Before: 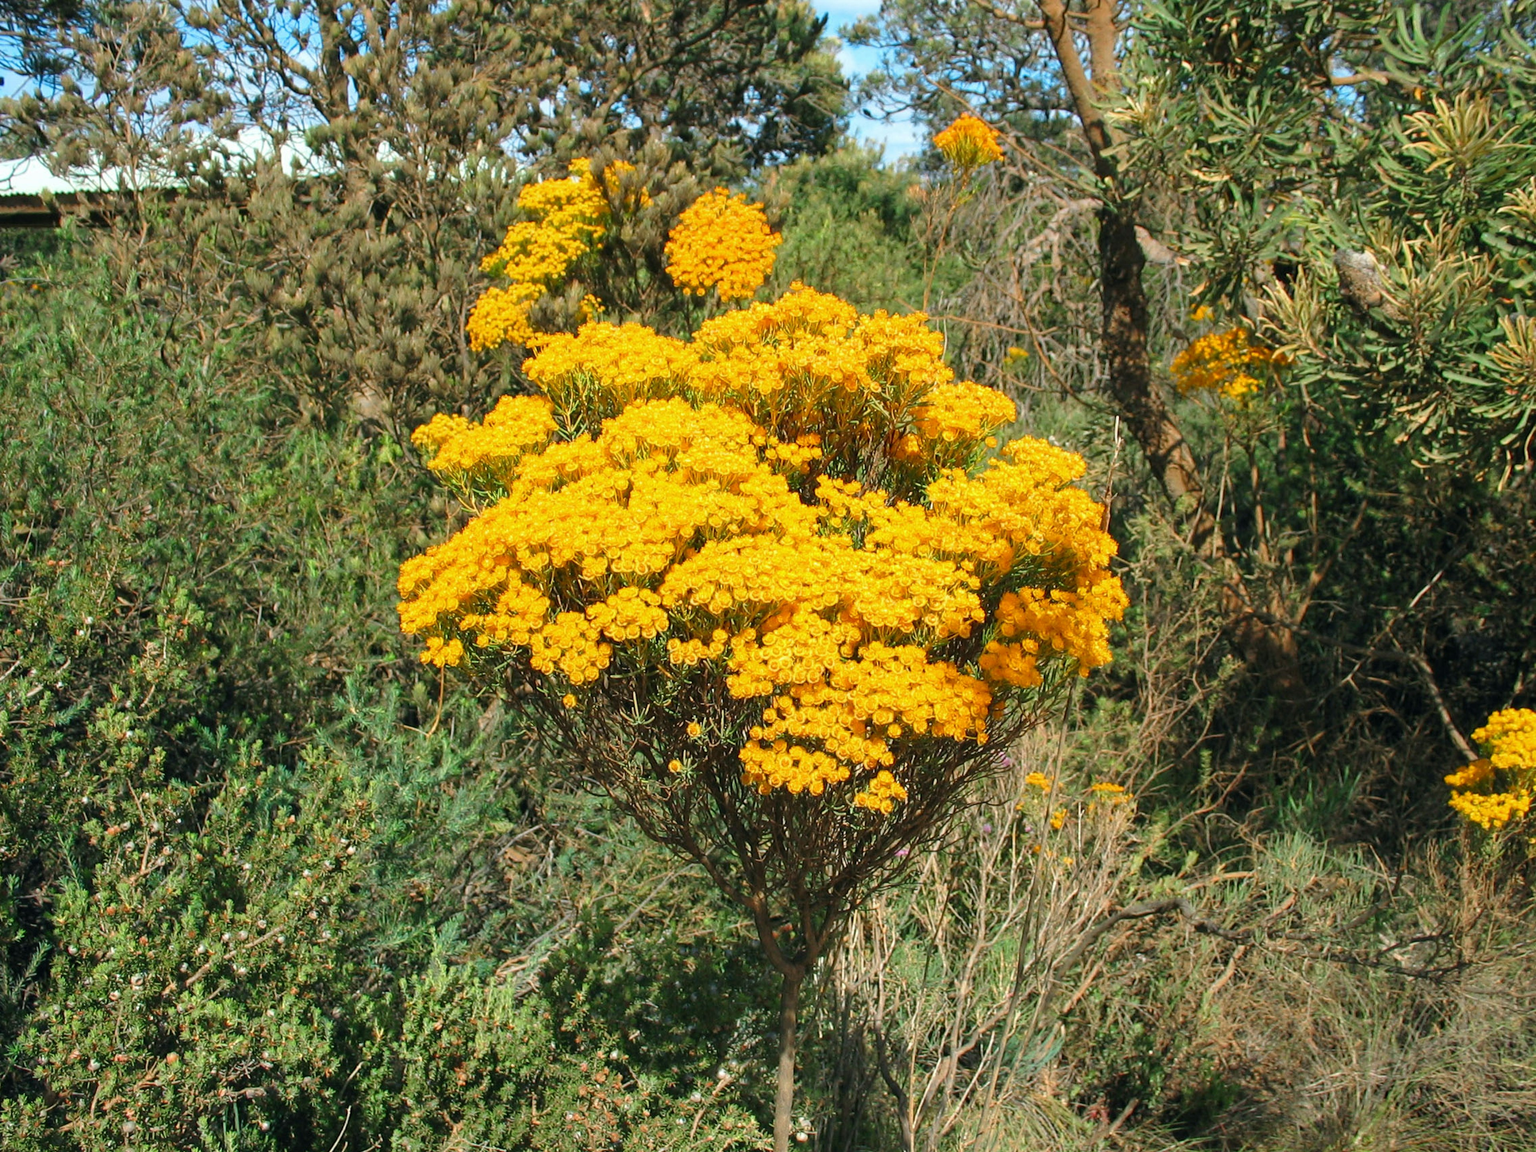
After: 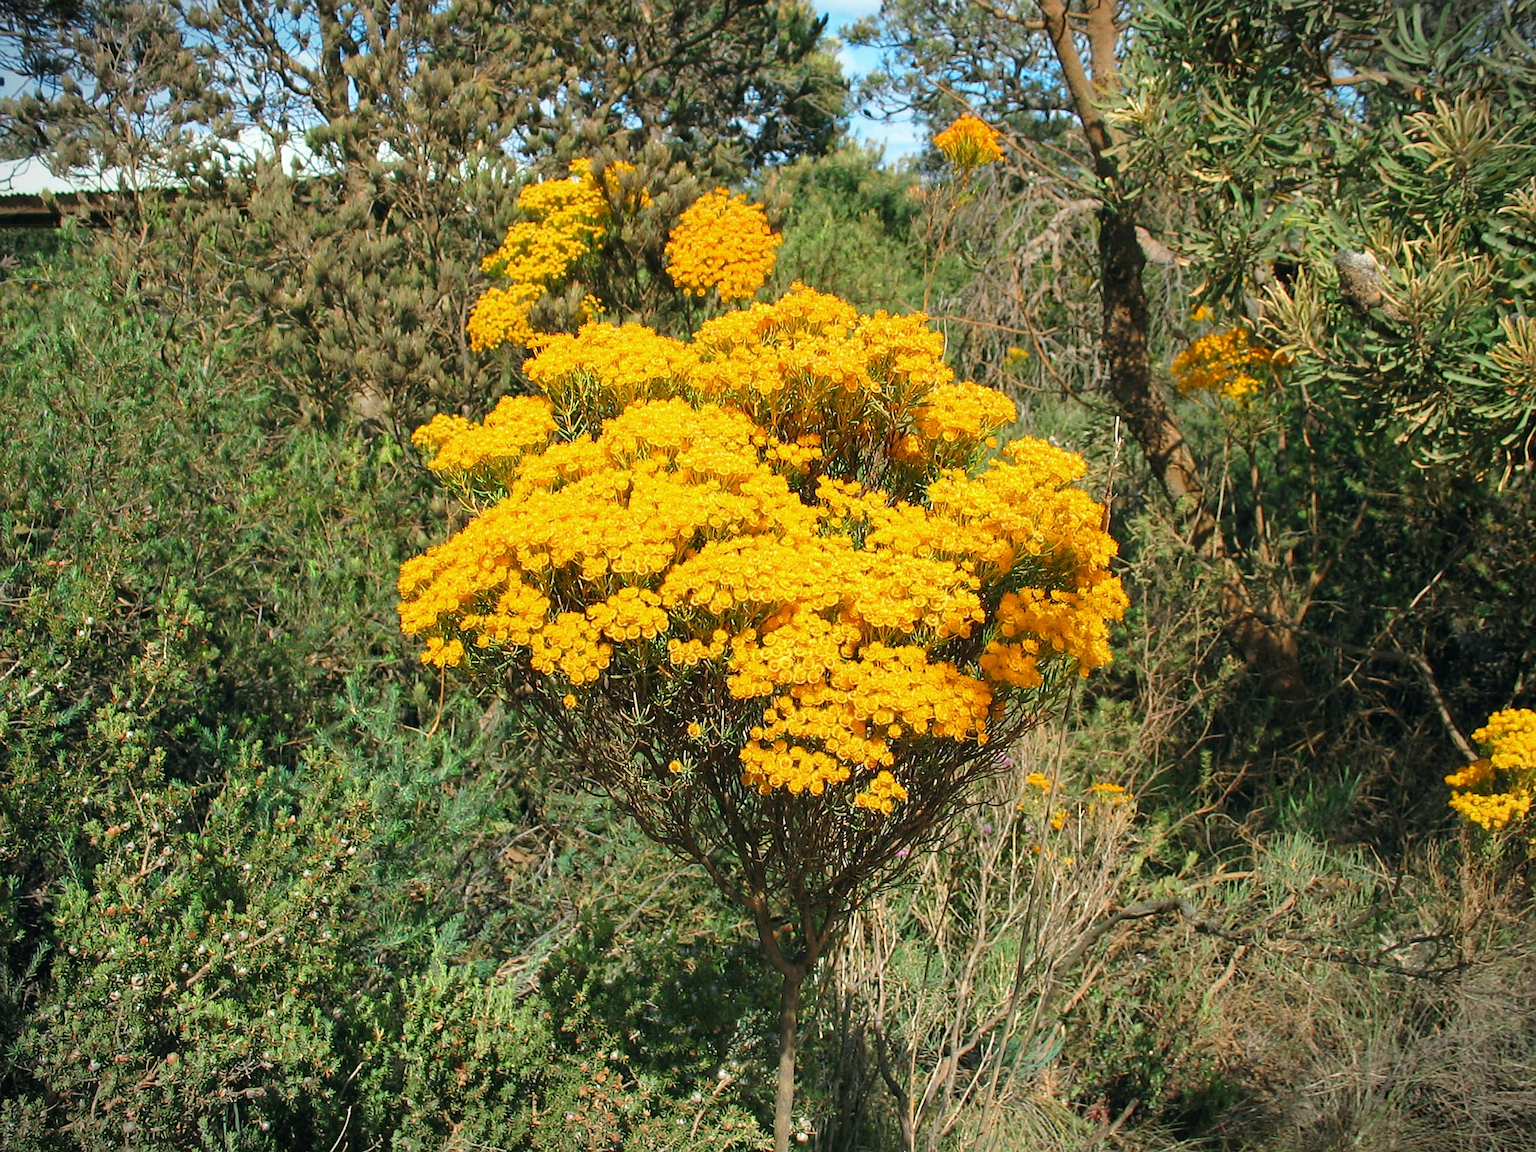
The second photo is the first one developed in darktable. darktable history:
sharpen: on, module defaults
vignetting: fall-off start 100%, brightness -0.406, saturation -0.3, width/height ratio 1.324, dithering 8-bit output, unbound false
rotate and perspective: crop left 0, crop top 0
